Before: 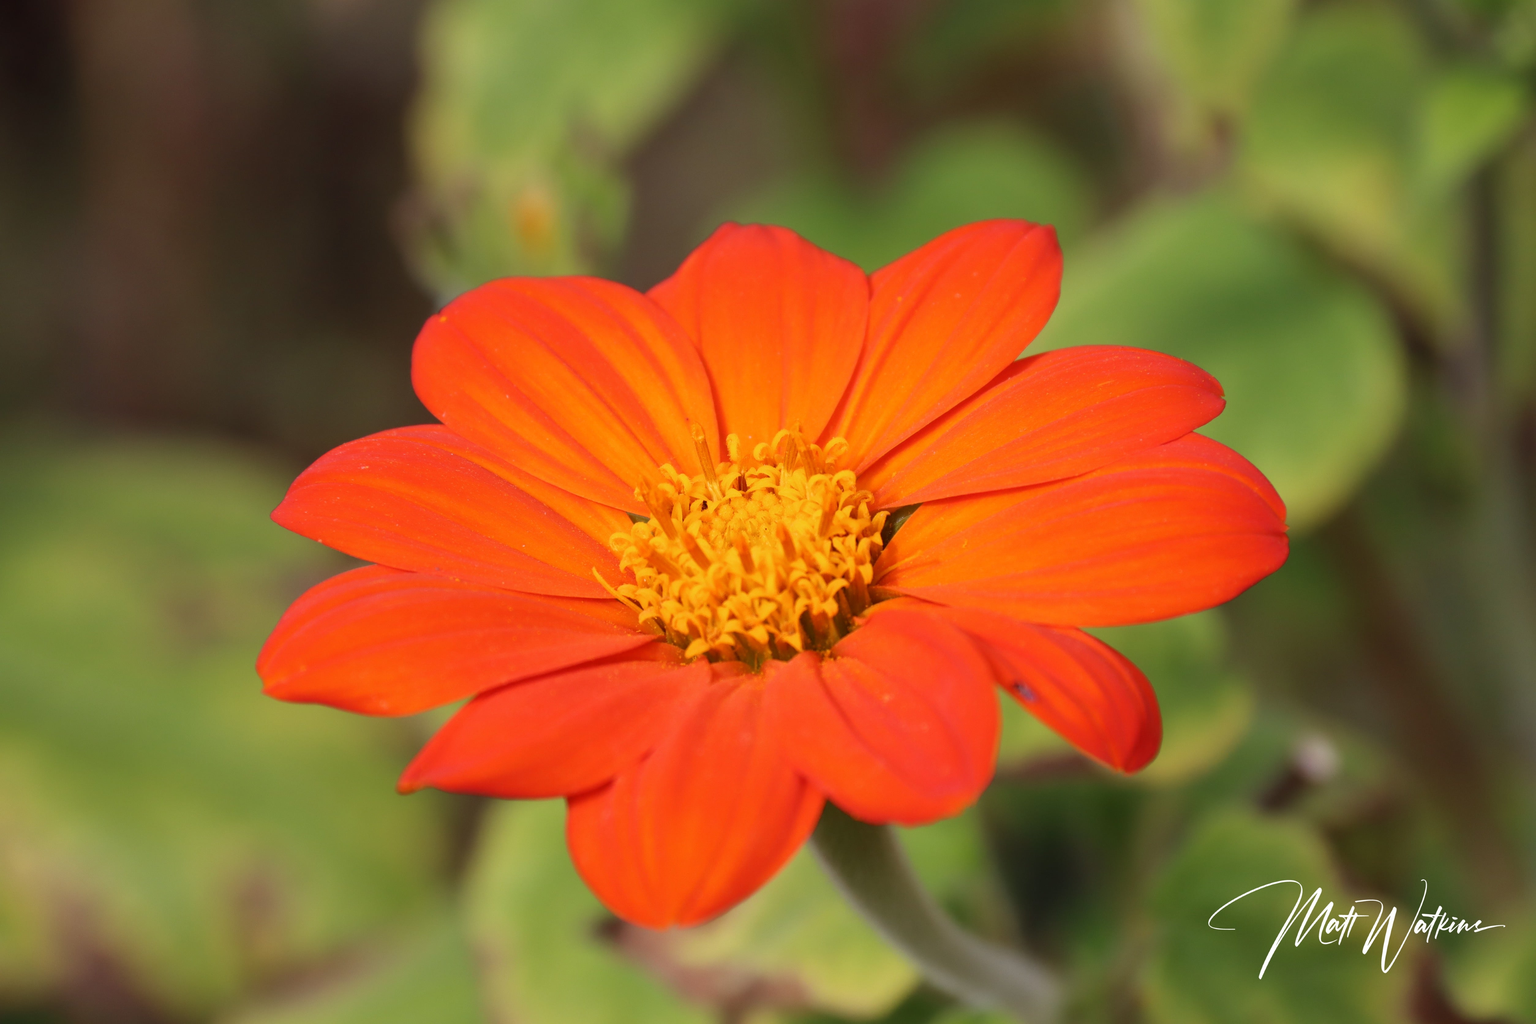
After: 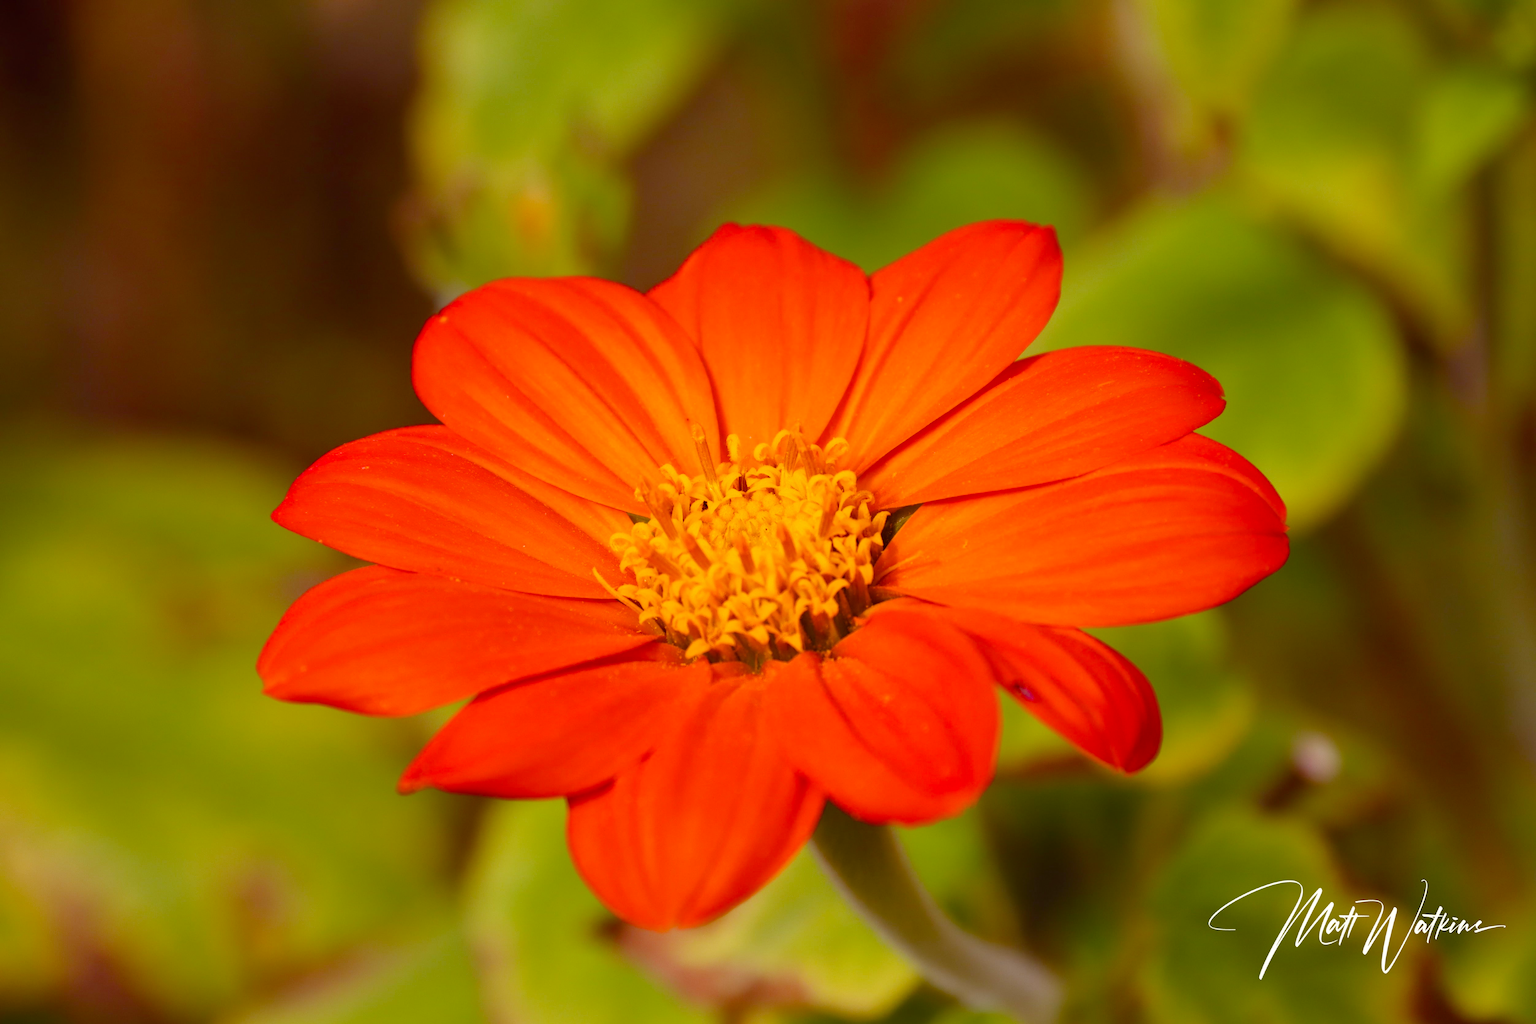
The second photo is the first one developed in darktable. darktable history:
color balance rgb: power › chroma 1.56%, power › hue 28.02°, perceptual saturation grading › global saturation 35.076%, perceptual saturation grading › highlights -25.088%, perceptual saturation grading › shadows 49.871%
